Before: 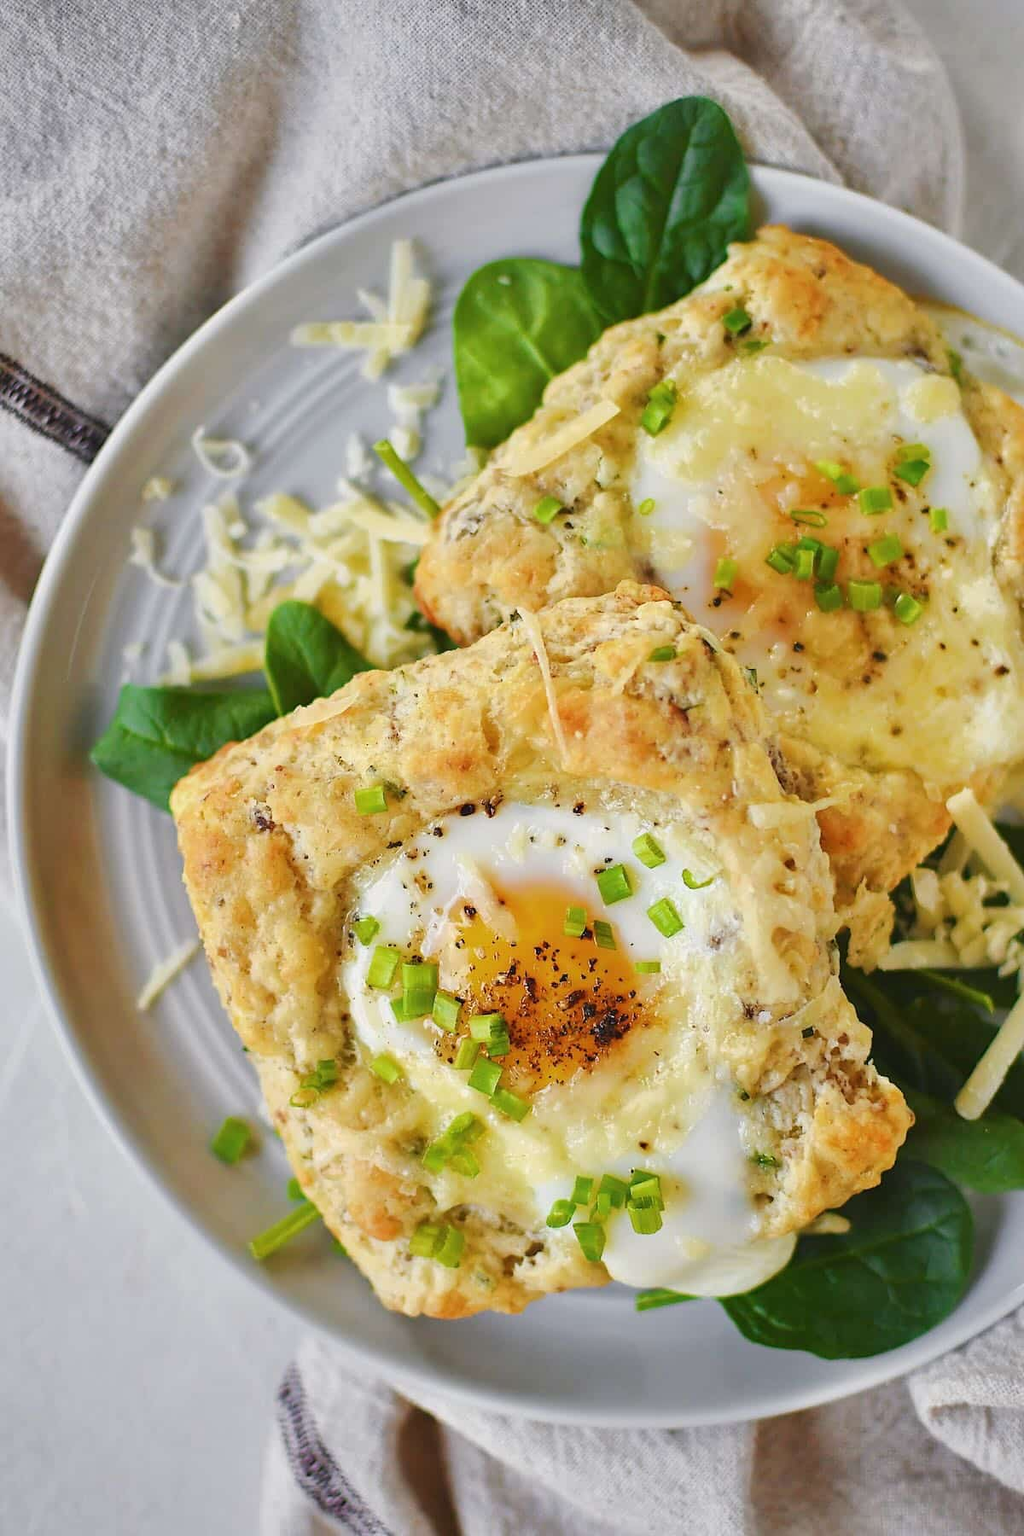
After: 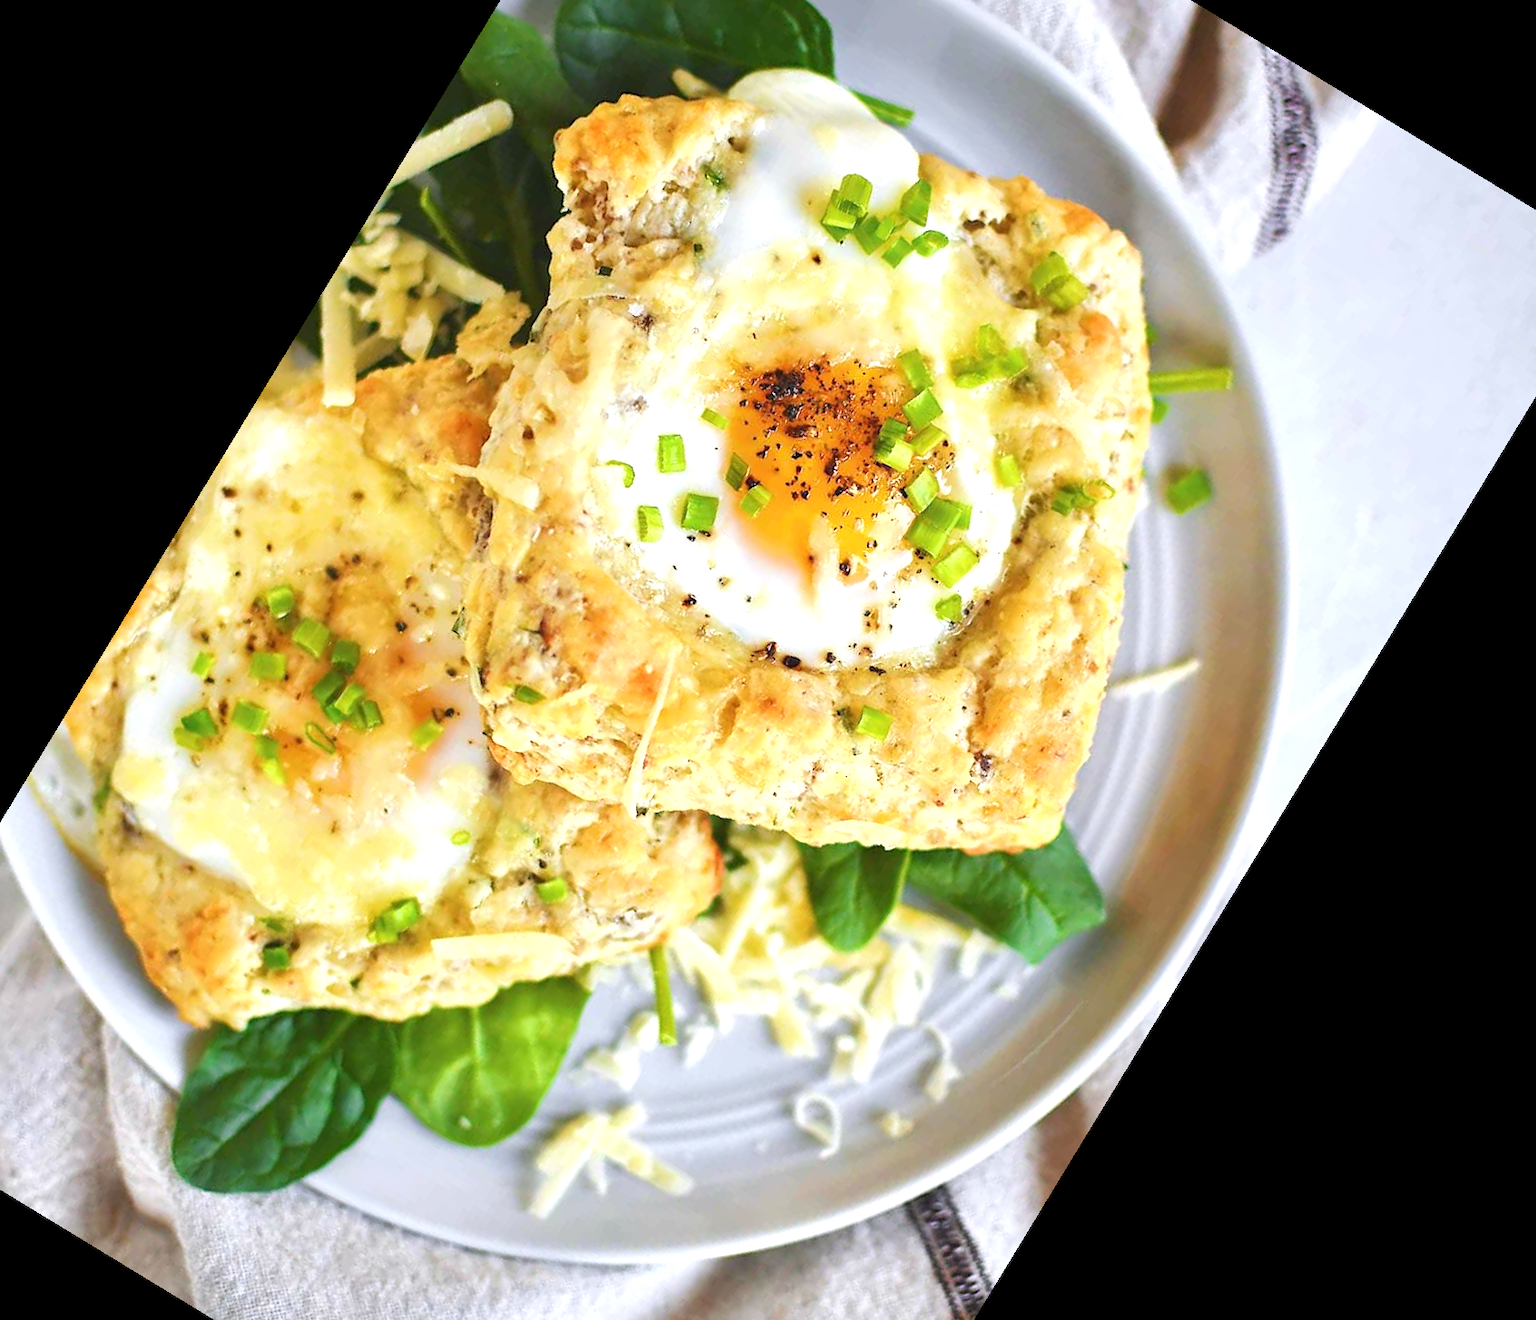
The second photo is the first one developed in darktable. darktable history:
white balance: red 0.983, blue 1.036
crop and rotate: angle 148.68°, left 9.111%, top 15.603%, right 4.588%, bottom 17.041%
exposure: exposure 0.74 EV, compensate highlight preservation false
